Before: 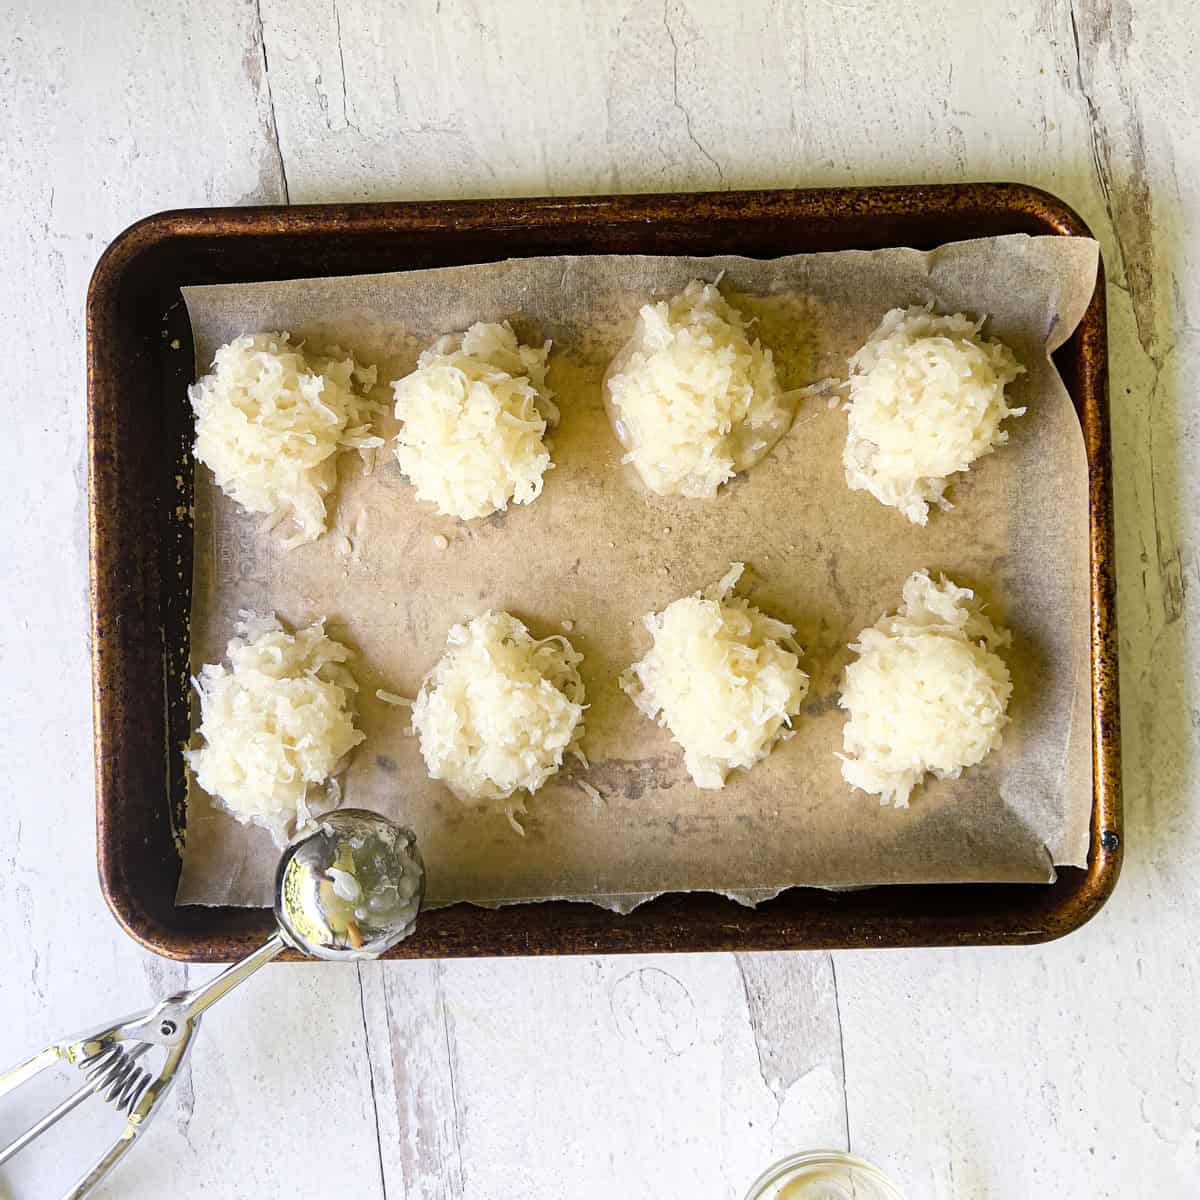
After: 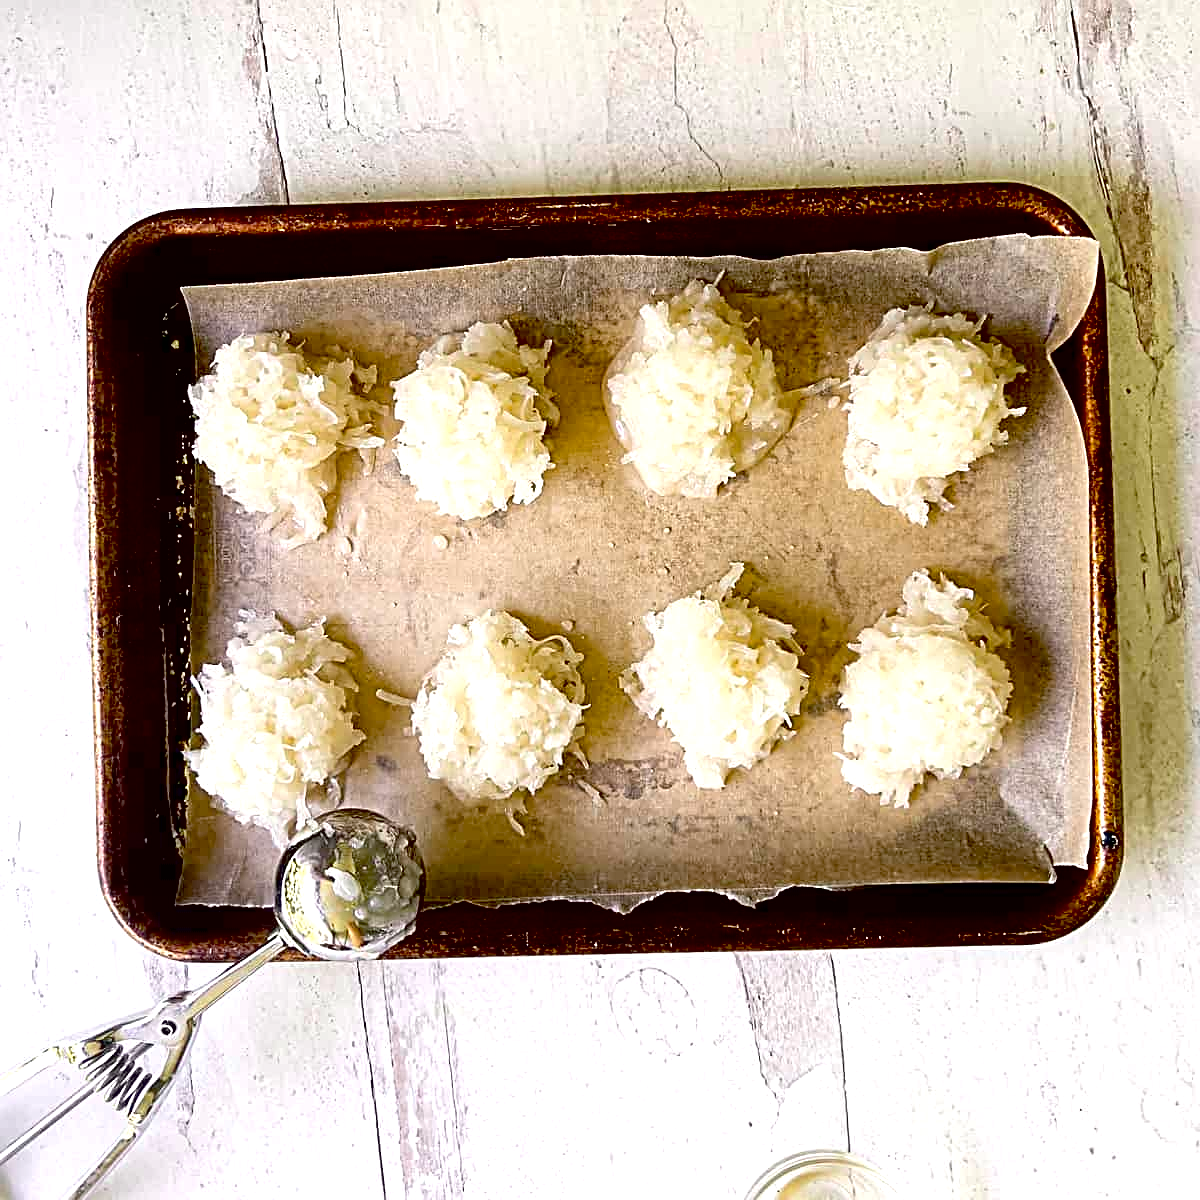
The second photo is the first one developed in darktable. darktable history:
exposure: black level correction 0.031, exposure 0.304 EV, compensate highlight preservation false
sharpen: radius 2.676, amount 0.669
tone curve: curves: ch0 [(0, 0) (0.253, 0.237) (1, 1)]; ch1 [(0, 0) (0.401, 0.42) (0.442, 0.47) (0.491, 0.495) (0.511, 0.523) (0.557, 0.565) (0.66, 0.683) (1, 1)]; ch2 [(0, 0) (0.394, 0.413) (0.5, 0.5) (0.578, 0.568) (1, 1)], color space Lab, independent channels, preserve colors none
